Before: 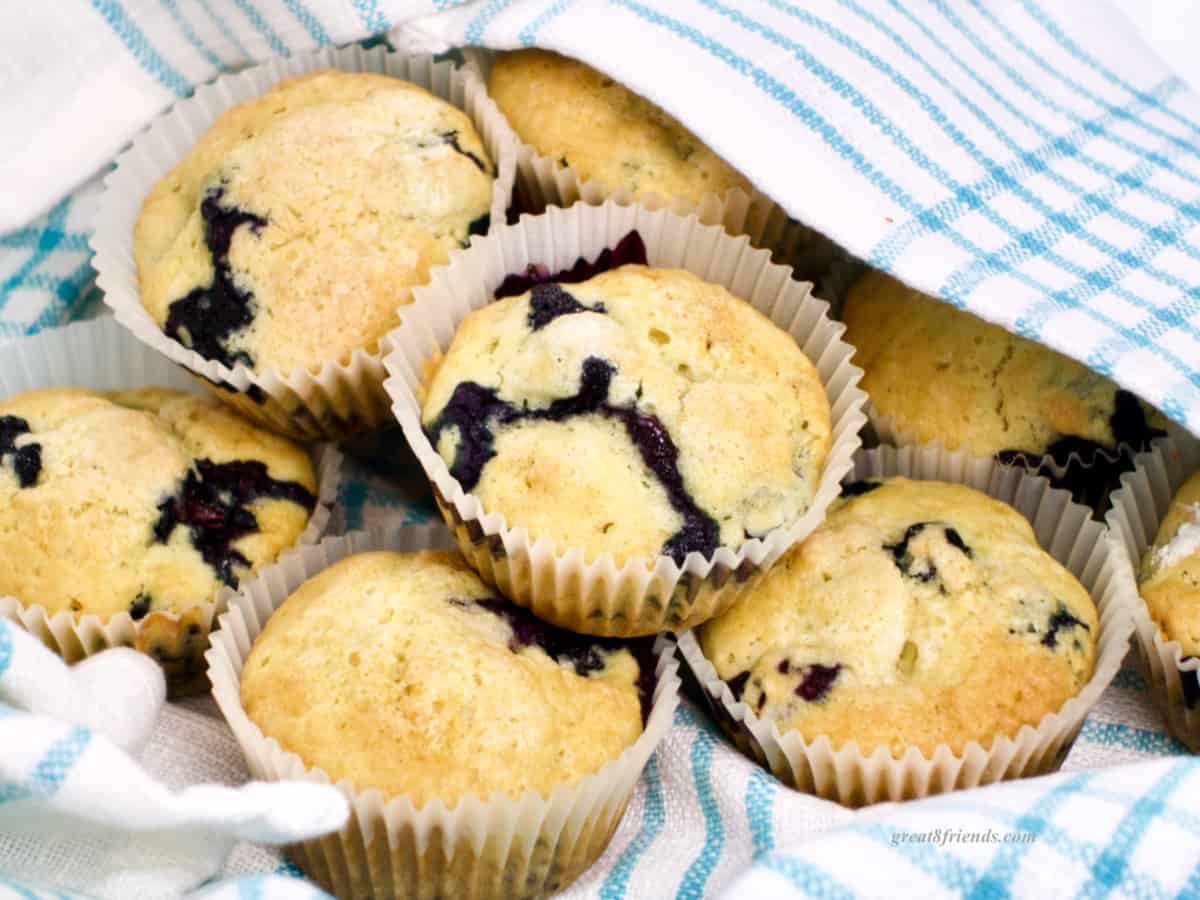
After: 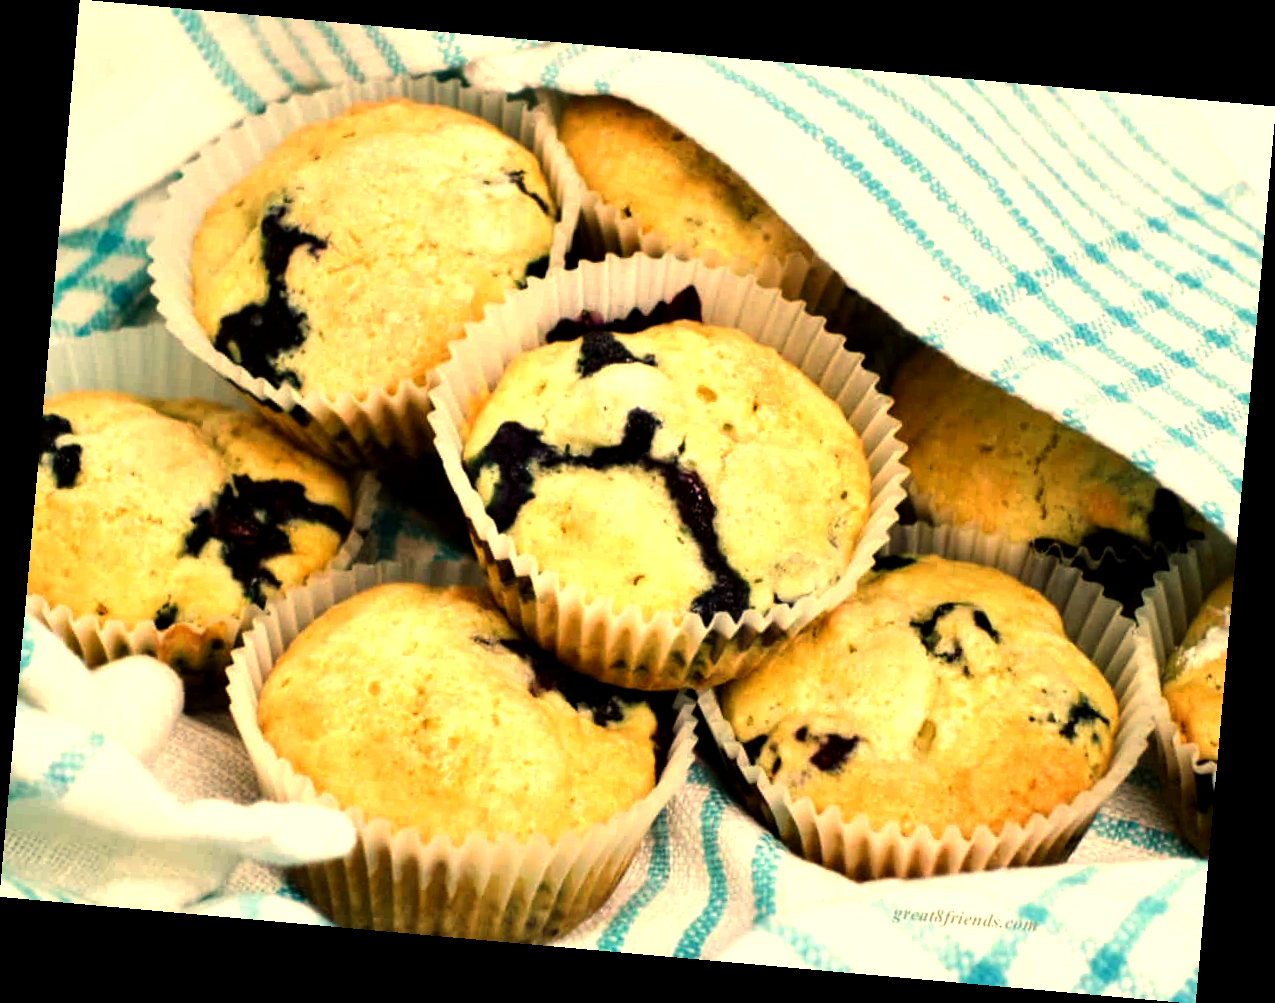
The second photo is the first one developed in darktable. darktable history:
rotate and perspective: rotation 5.12°, automatic cropping off
color balance: mode lift, gamma, gain (sRGB), lift [1.014, 0.966, 0.918, 0.87], gamma [0.86, 0.734, 0.918, 0.976], gain [1.063, 1.13, 1.063, 0.86]
